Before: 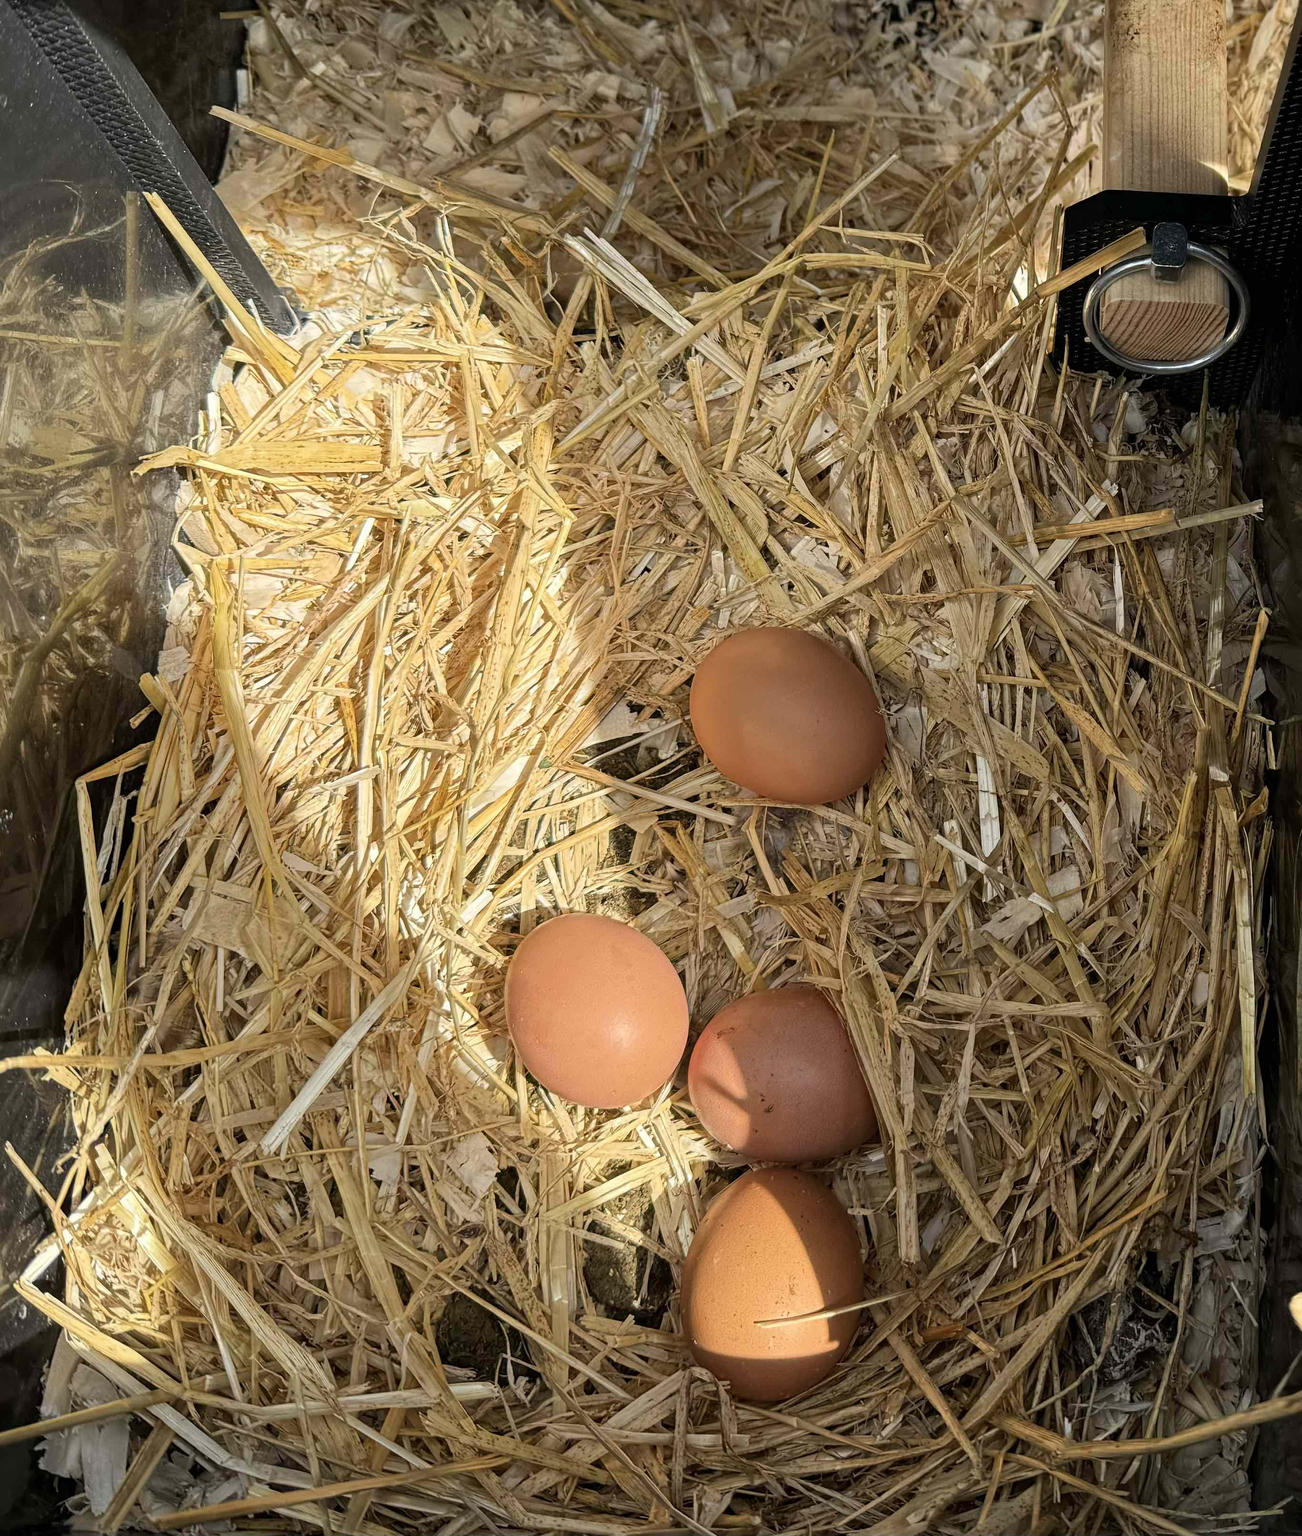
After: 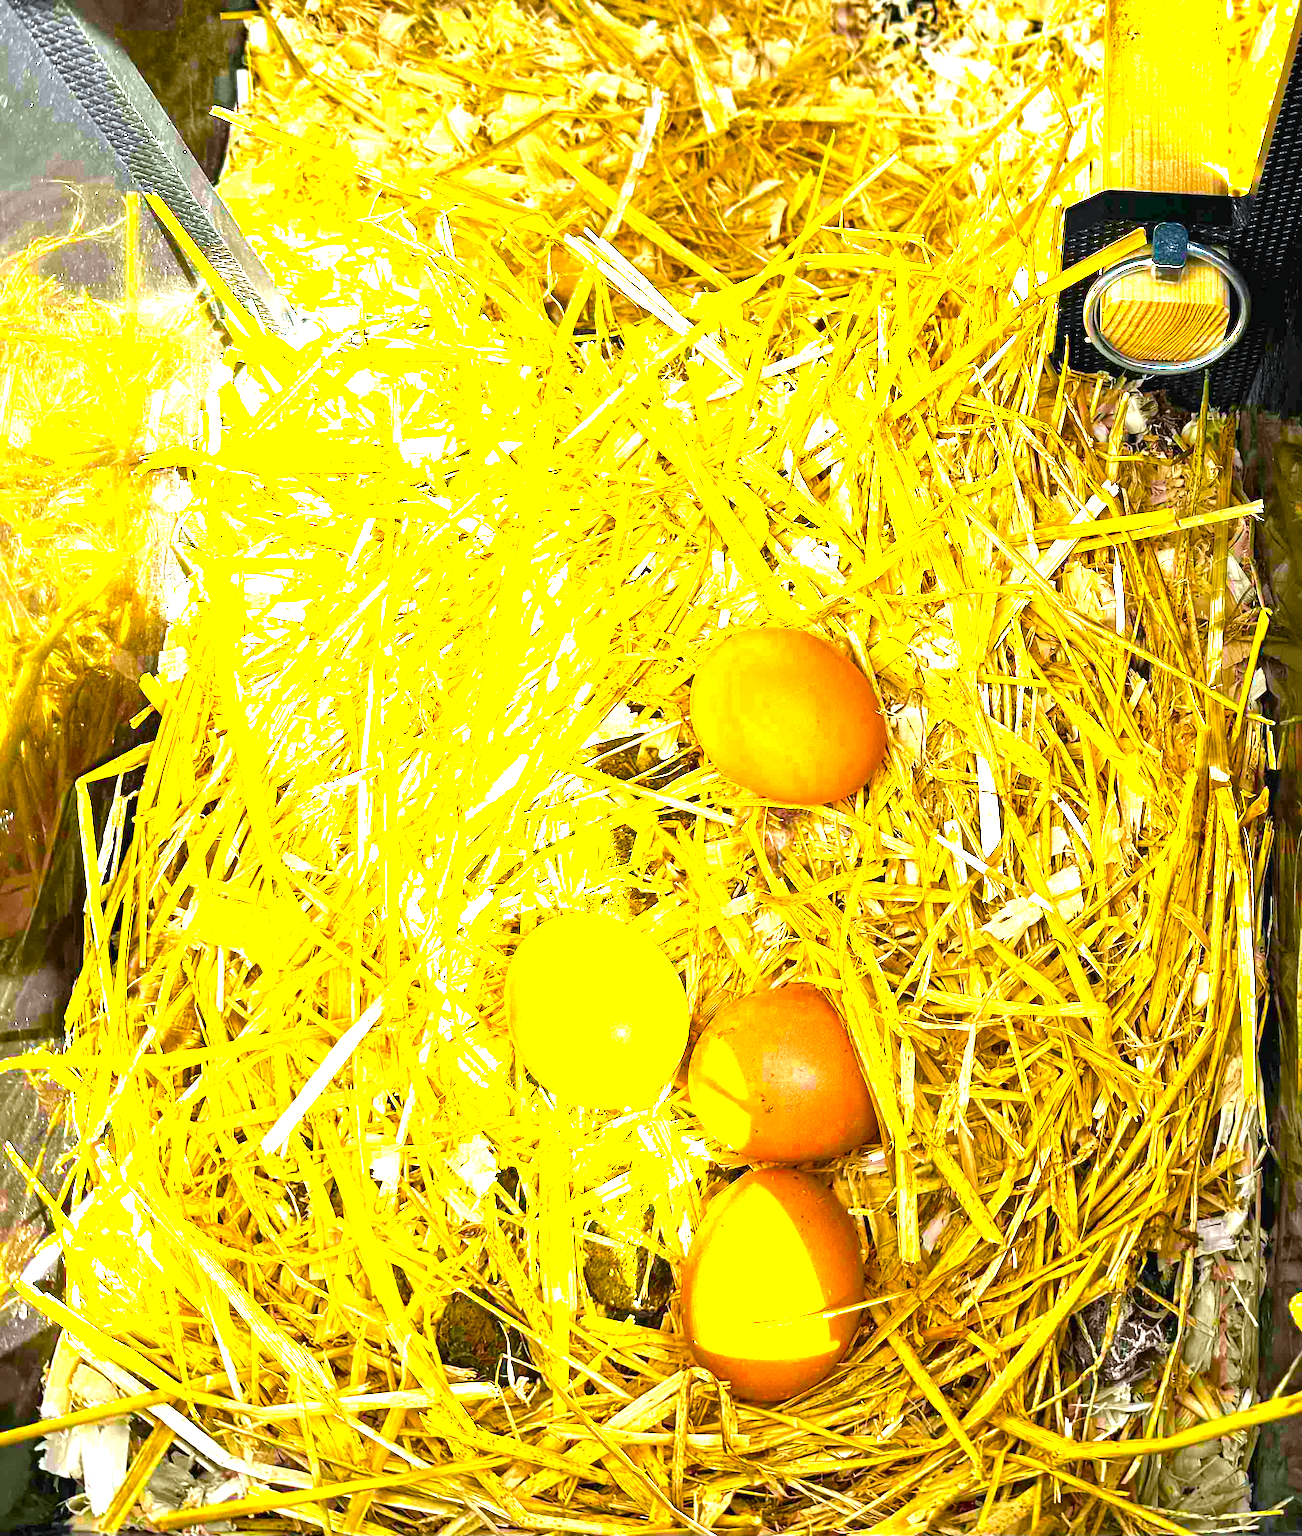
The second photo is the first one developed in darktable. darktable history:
white balance: red 0.982, blue 1.018
exposure: exposure 2.003 EV, compensate highlight preservation false
color balance rgb: linear chroma grading › global chroma 42%, perceptual saturation grading › global saturation 42%, perceptual brilliance grading › global brilliance 25%, global vibrance 33%
